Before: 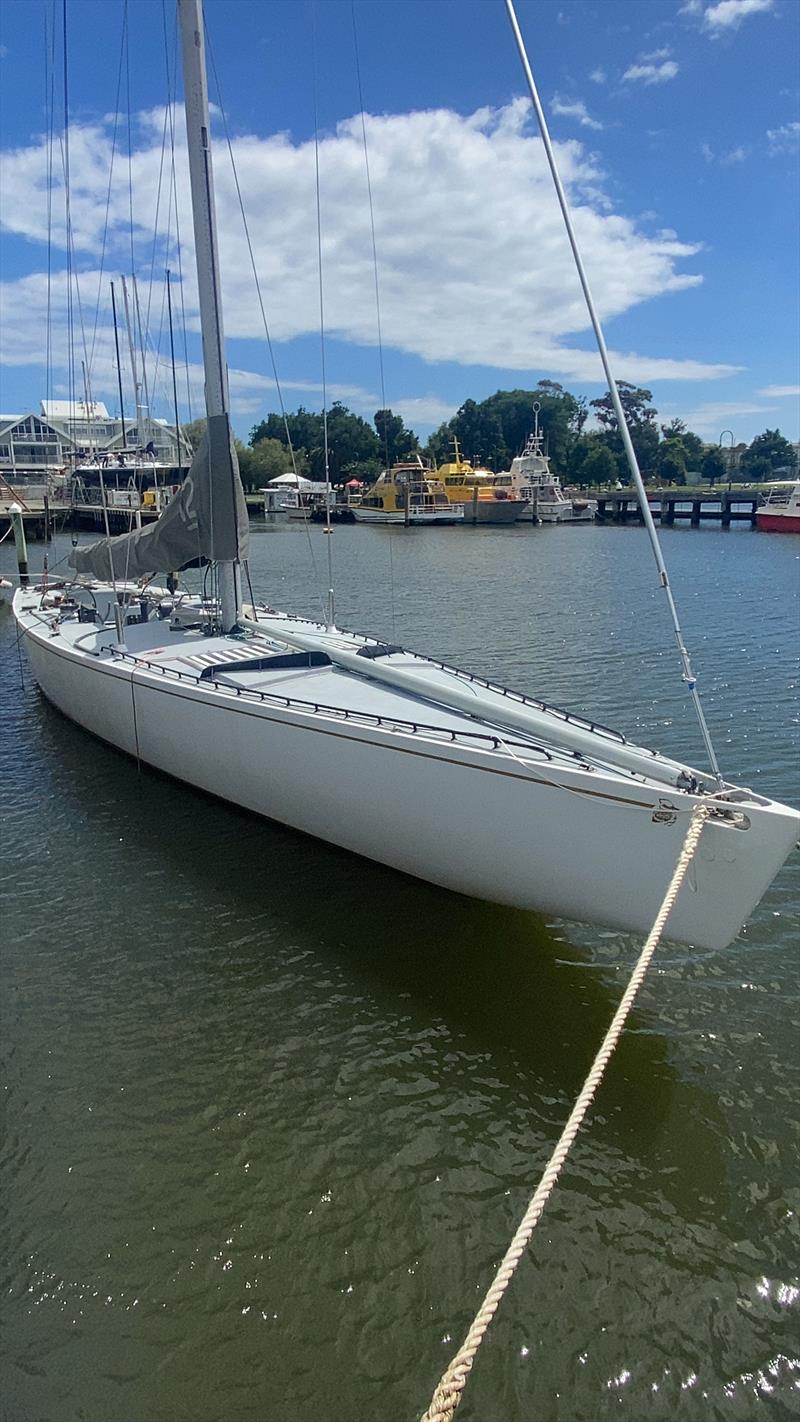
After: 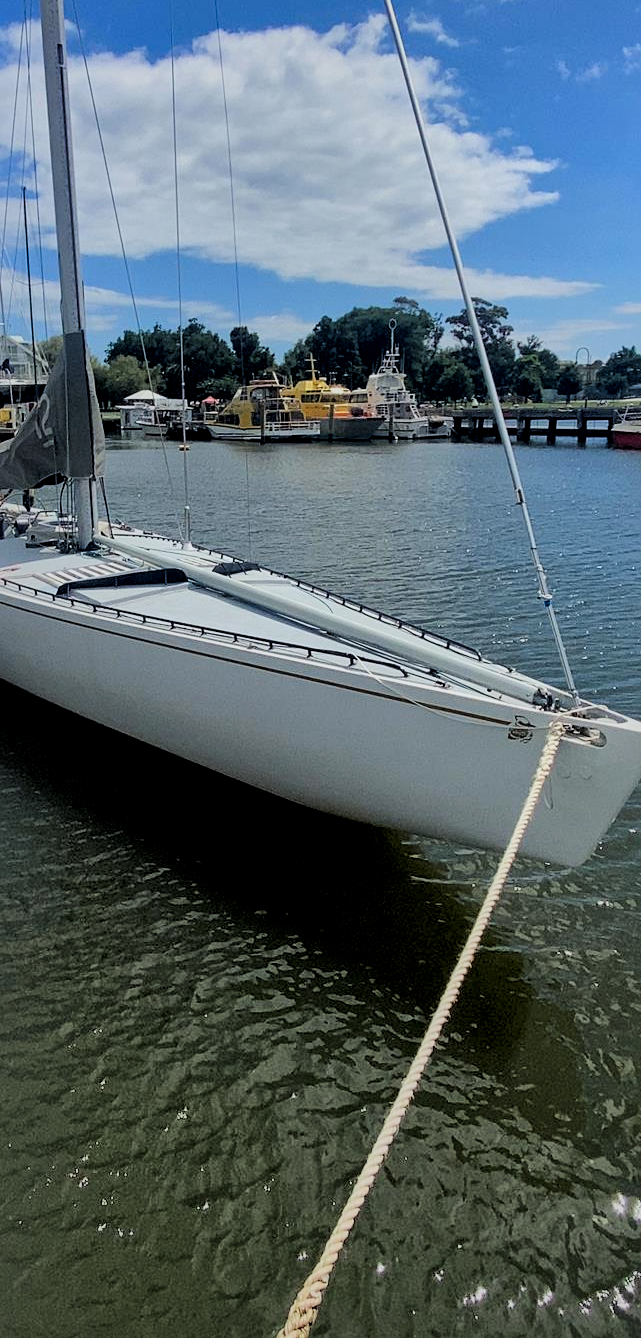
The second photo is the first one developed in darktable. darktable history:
crop and rotate: left 18.06%, top 5.877%, right 1.741%
contrast brightness saturation: contrast 0.035, saturation 0.159
local contrast: mode bilateral grid, contrast 21, coarseness 50, detail 172%, midtone range 0.2
filmic rgb: black relative exposure -6.16 EV, white relative exposure 6.97 EV, hardness 2.27, add noise in highlights 0.001, preserve chrominance luminance Y, color science v3 (2019), use custom middle-gray values true, iterations of high-quality reconstruction 0, contrast in highlights soft
